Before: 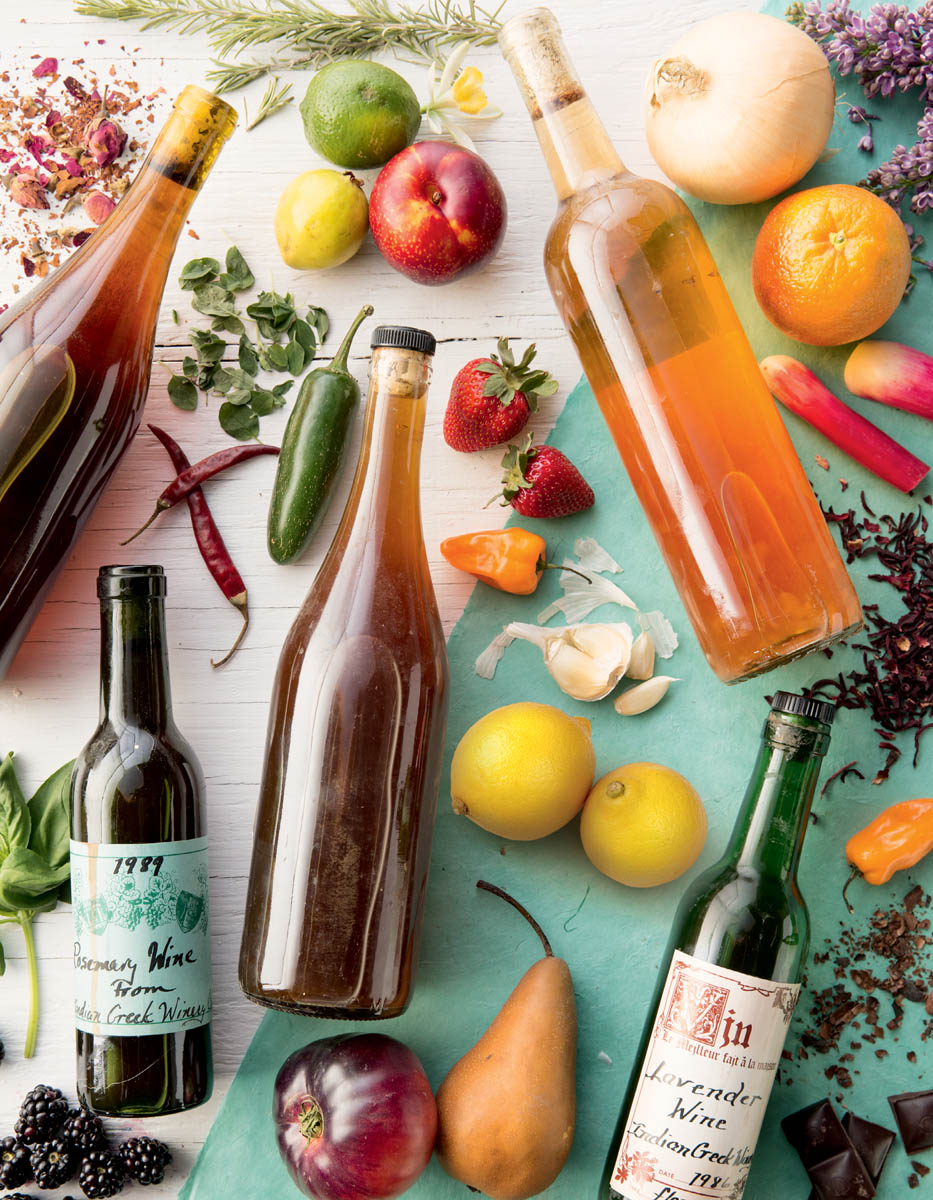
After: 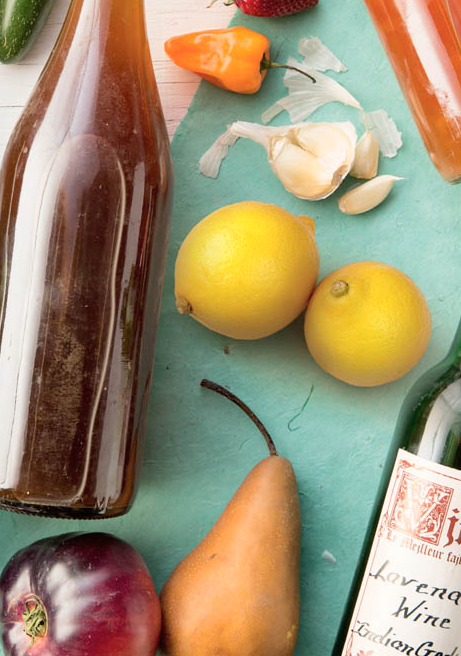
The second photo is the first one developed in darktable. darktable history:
contrast brightness saturation: contrast 0.05, brightness 0.06, saturation 0.01
crop: left 29.672%, top 41.786%, right 20.851%, bottom 3.487%
